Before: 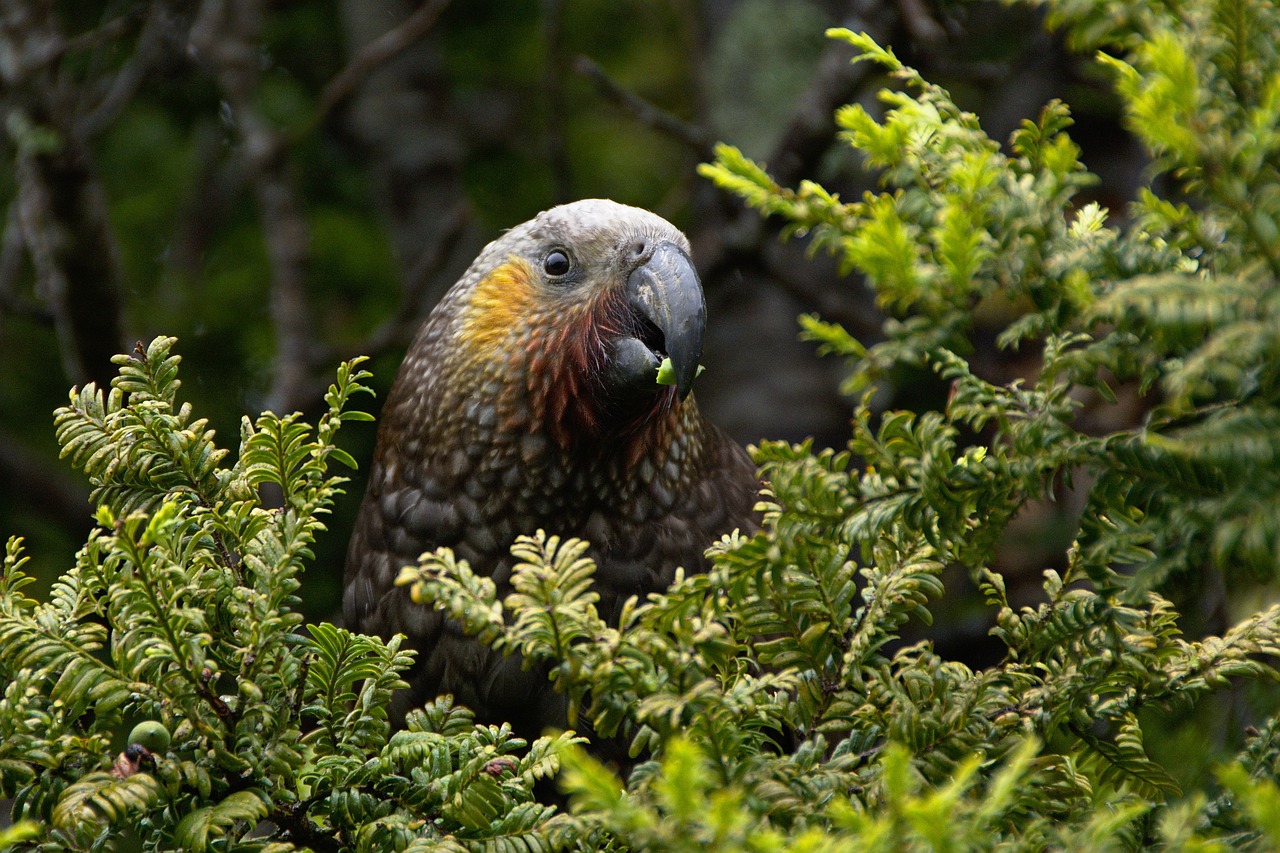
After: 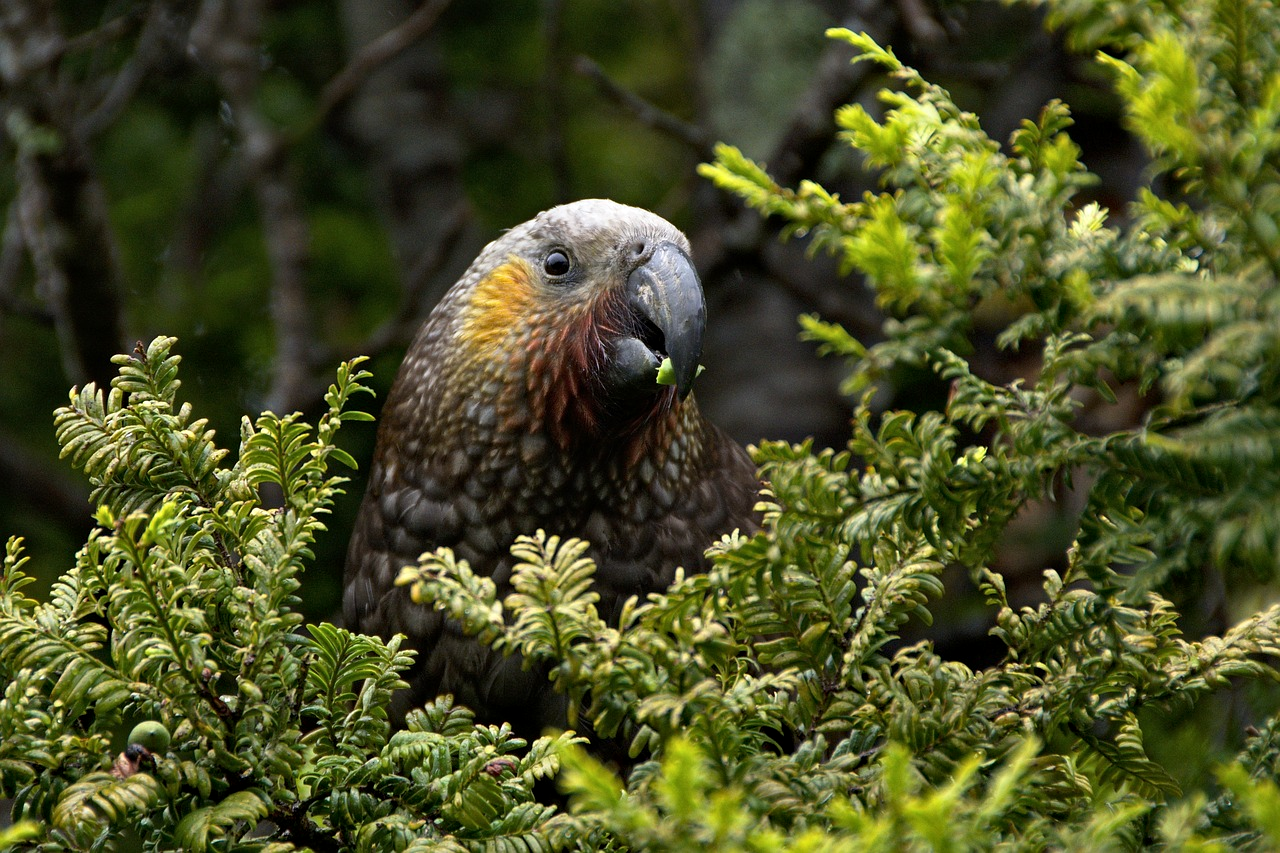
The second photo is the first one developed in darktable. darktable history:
contrast equalizer "[local contrast]": y [[0.509, 0.517, 0.523, 0.523, 0.517, 0.509], [0.5 ×6], [0.5 ×6], [0 ×6], [0 ×6]]
